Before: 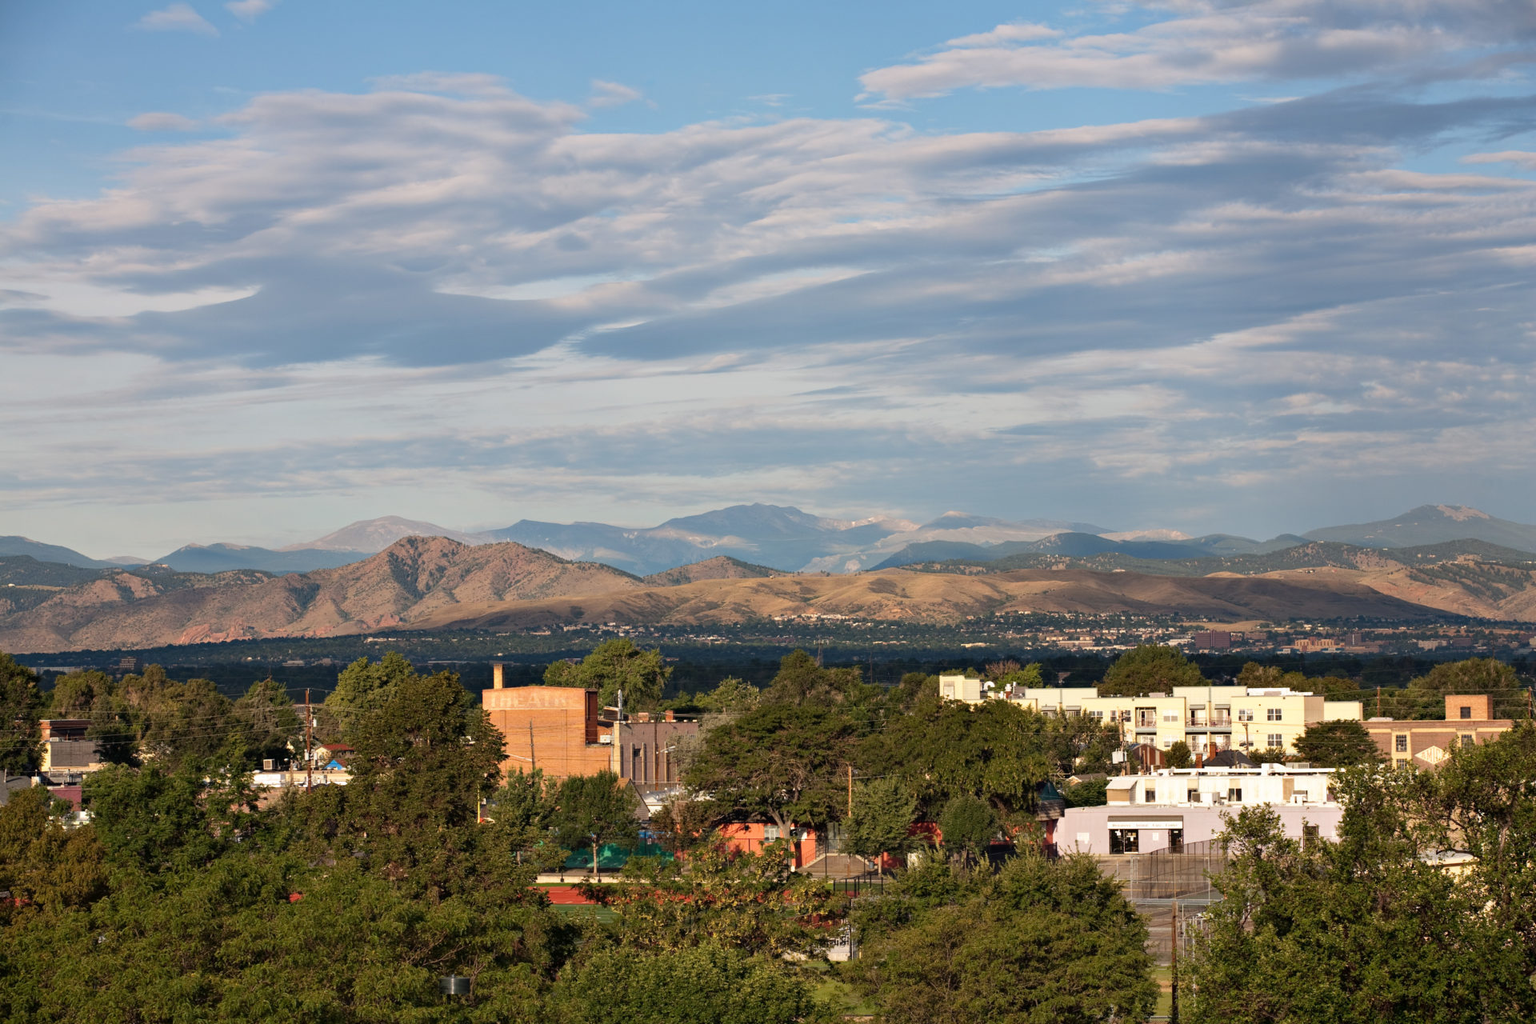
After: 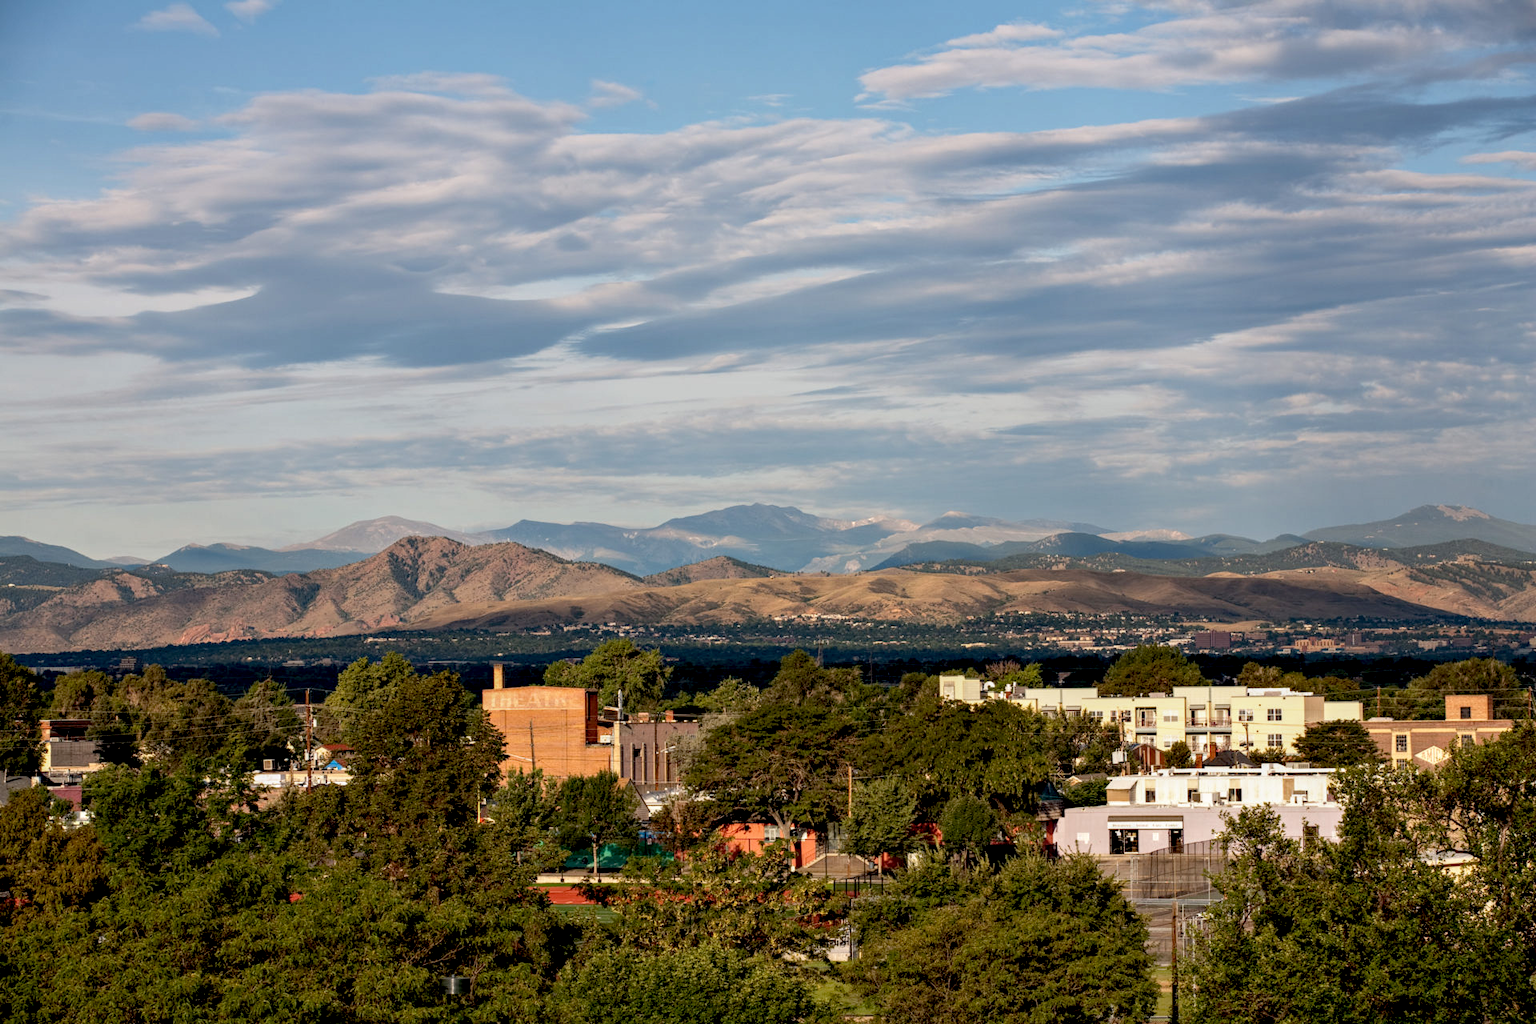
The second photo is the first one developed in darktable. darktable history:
local contrast: on, module defaults
exposure: black level correction 0.016, exposure -0.009 EV, compensate highlight preservation false
